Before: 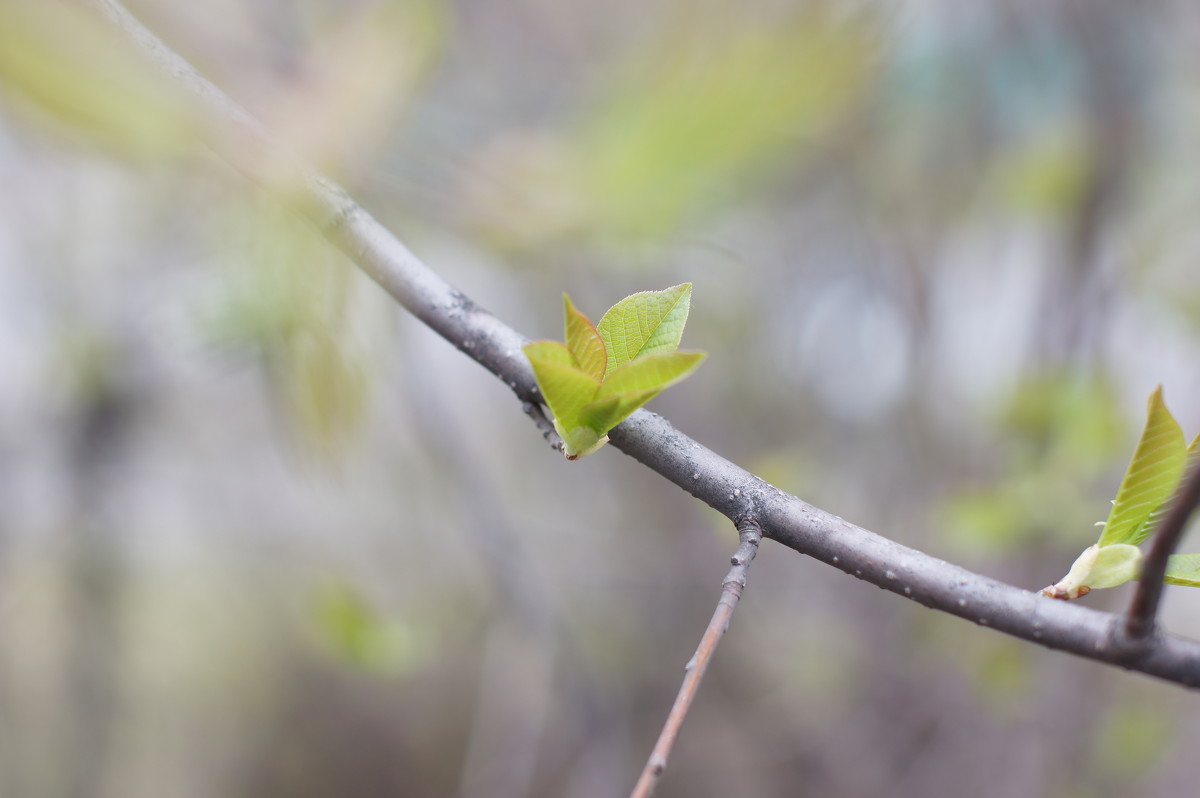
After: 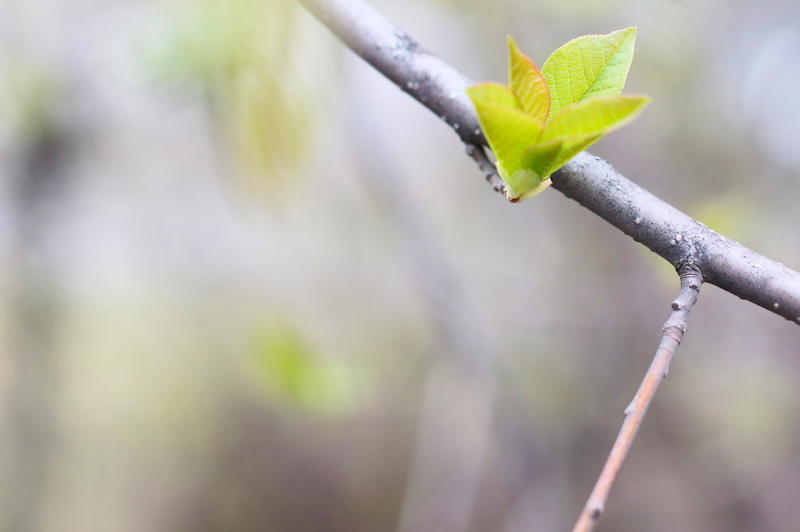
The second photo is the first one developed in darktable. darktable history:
contrast brightness saturation: contrast 0.23, brightness 0.1, saturation 0.29
crop and rotate: angle -0.82°, left 3.85%, top 31.828%, right 27.992%
